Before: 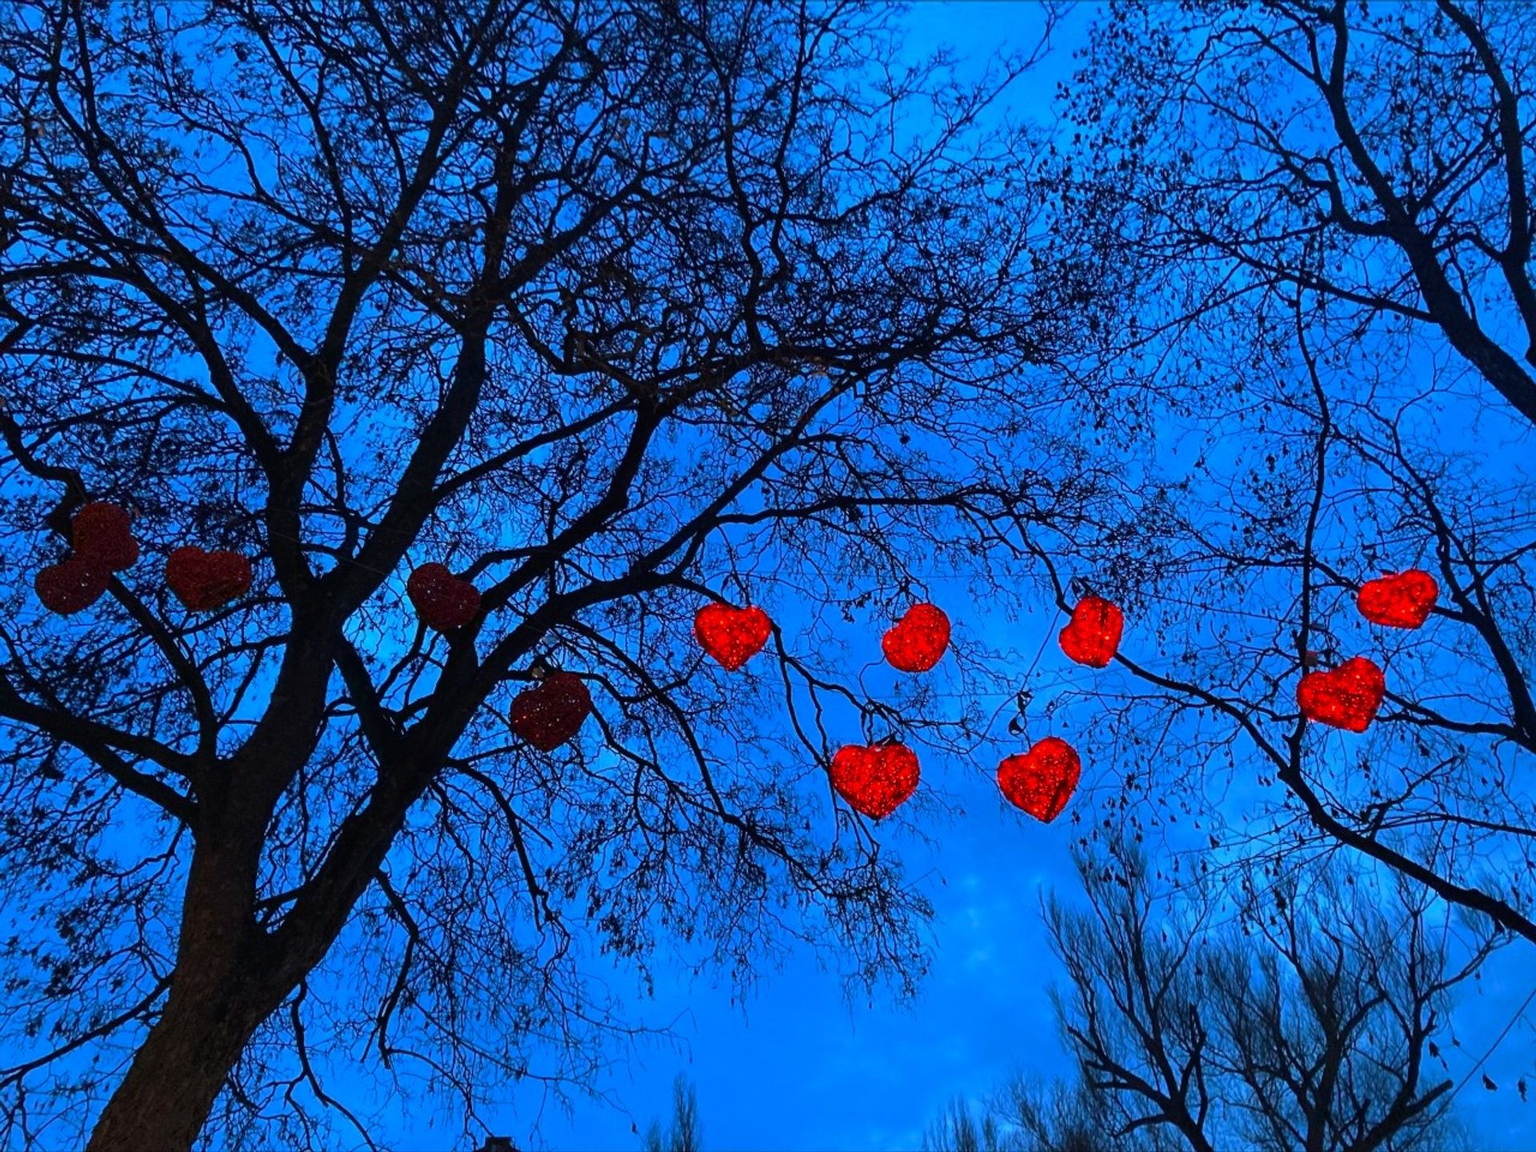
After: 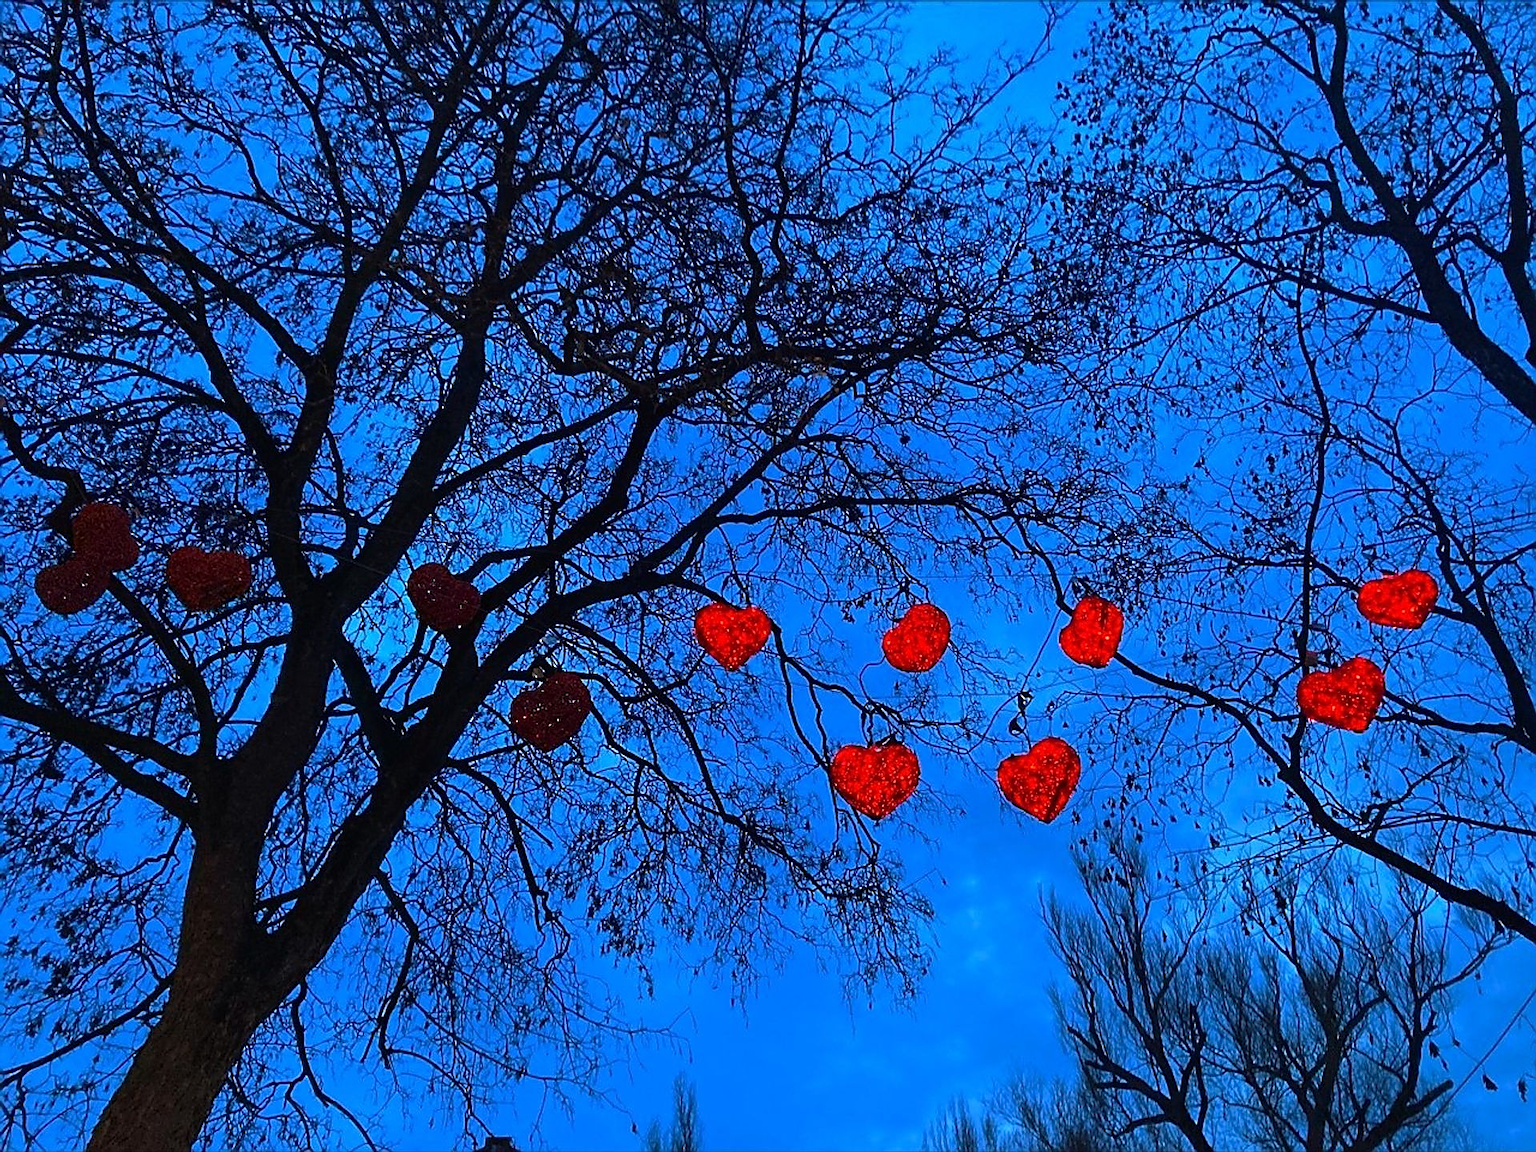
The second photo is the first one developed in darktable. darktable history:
sharpen: radius 1.362, amount 1.235, threshold 0.751
